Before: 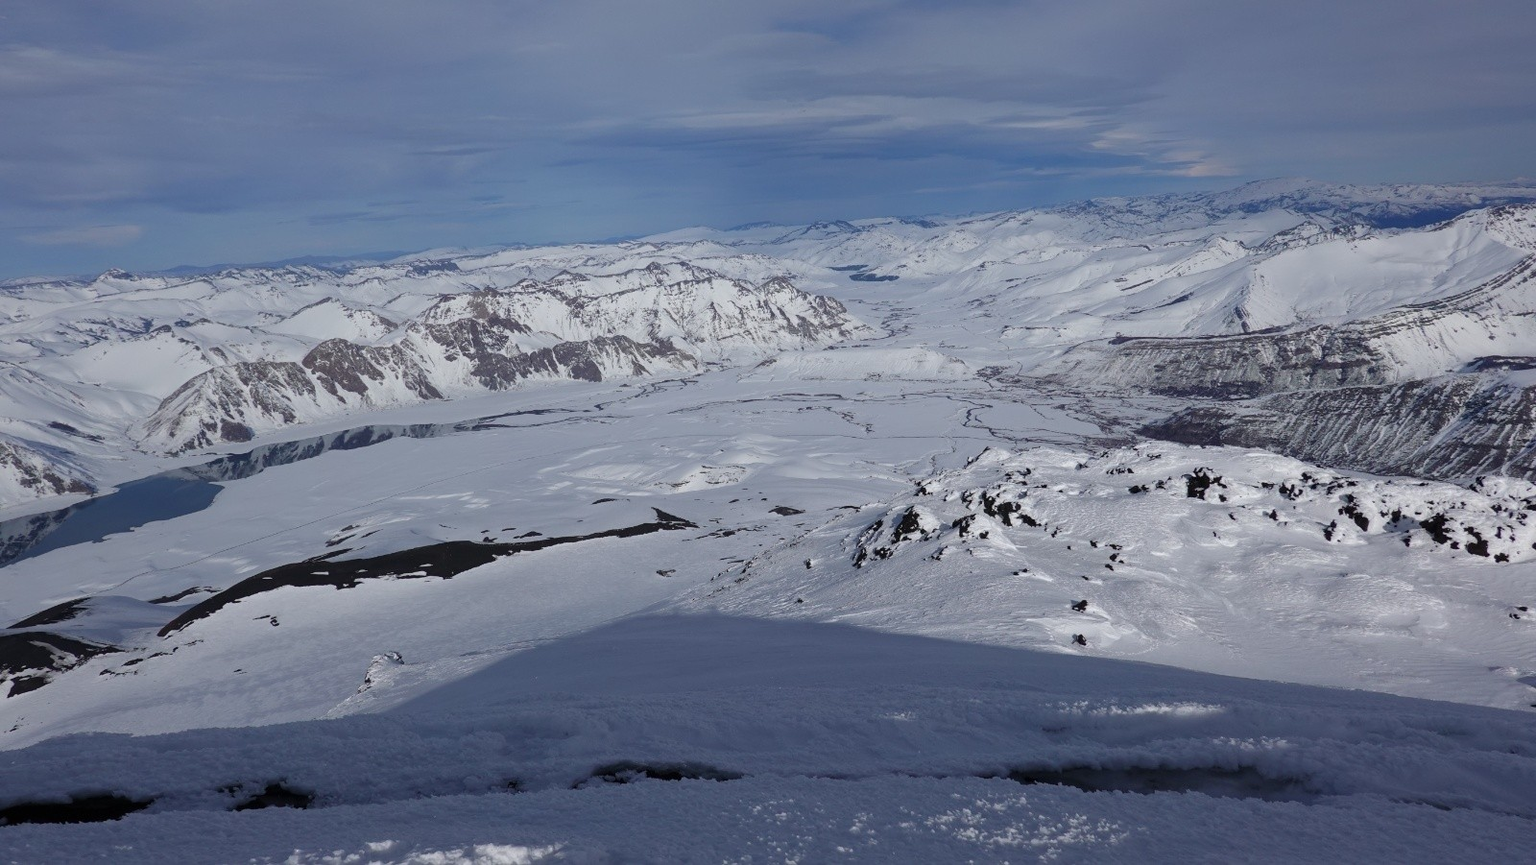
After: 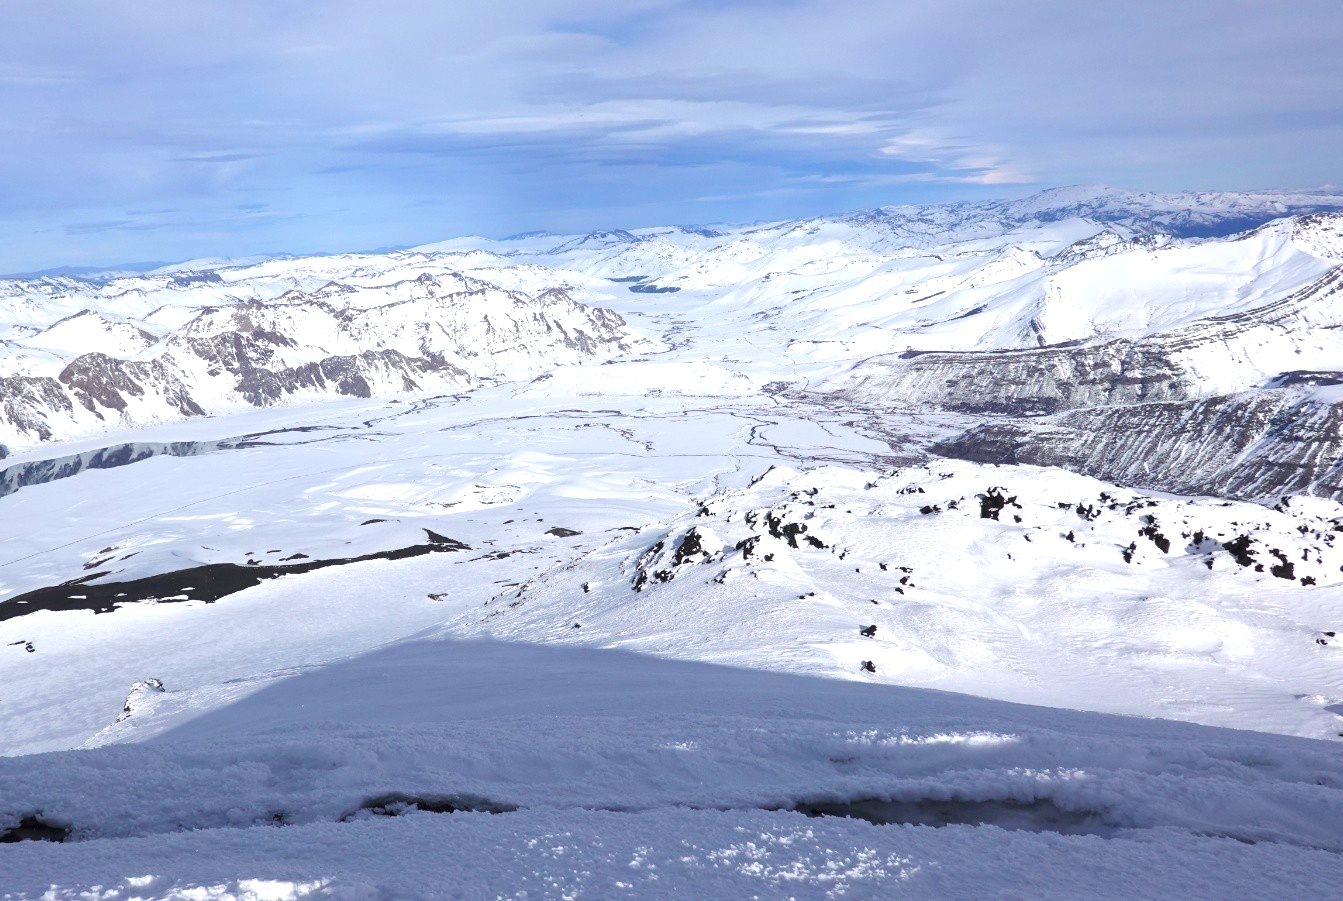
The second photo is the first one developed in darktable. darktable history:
exposure: black level correction 0, exposure 1.387 EV, compensate highlight preservation false
crop: left 16.025%
